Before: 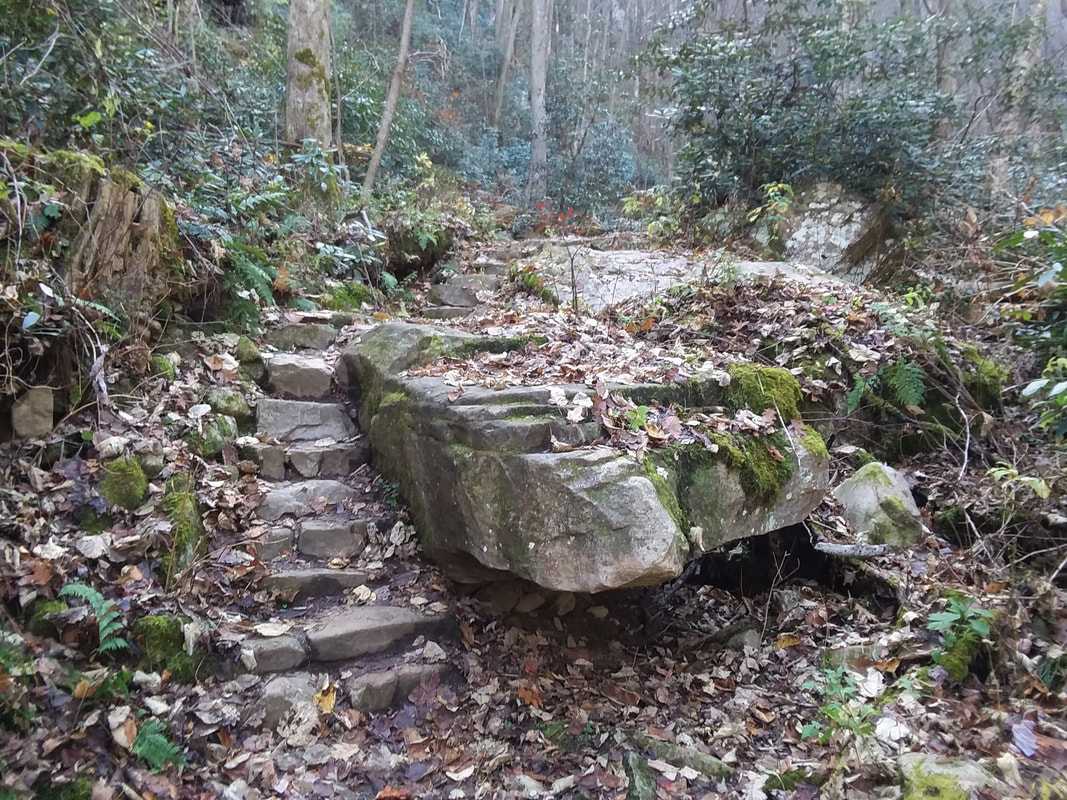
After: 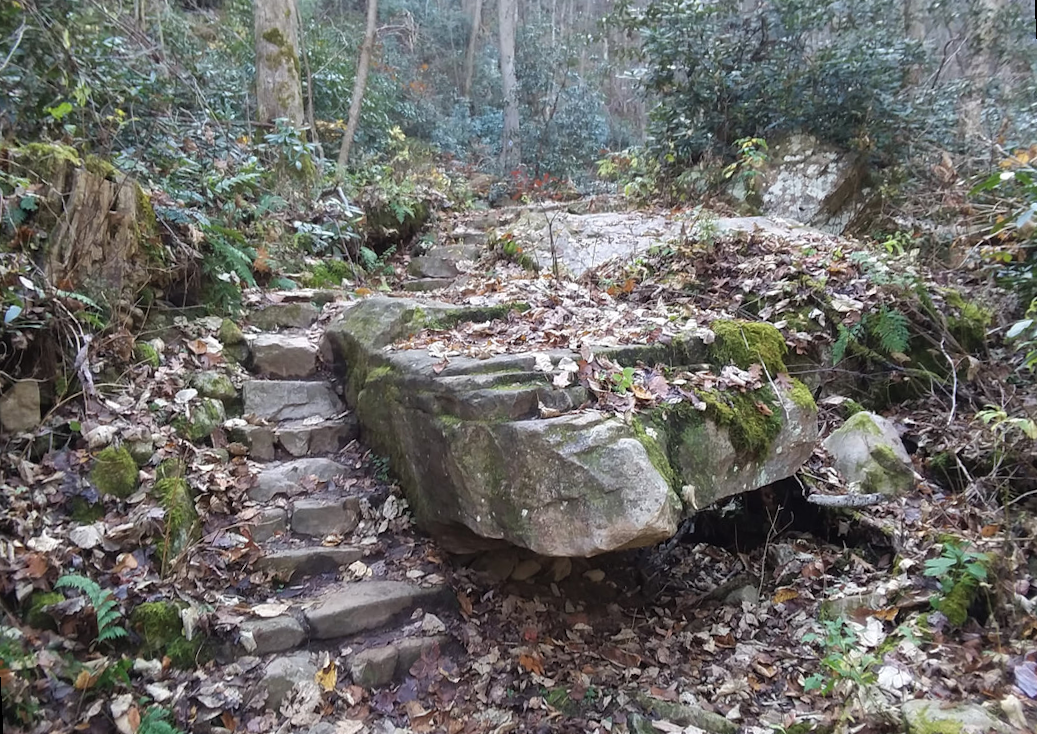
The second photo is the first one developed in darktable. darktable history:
tone equalizer: on, module defaults
rotate and perspective: rotation -3°, crop left 0.031, crop right 0.968, crop top 0.07, crop bottom 0.93
